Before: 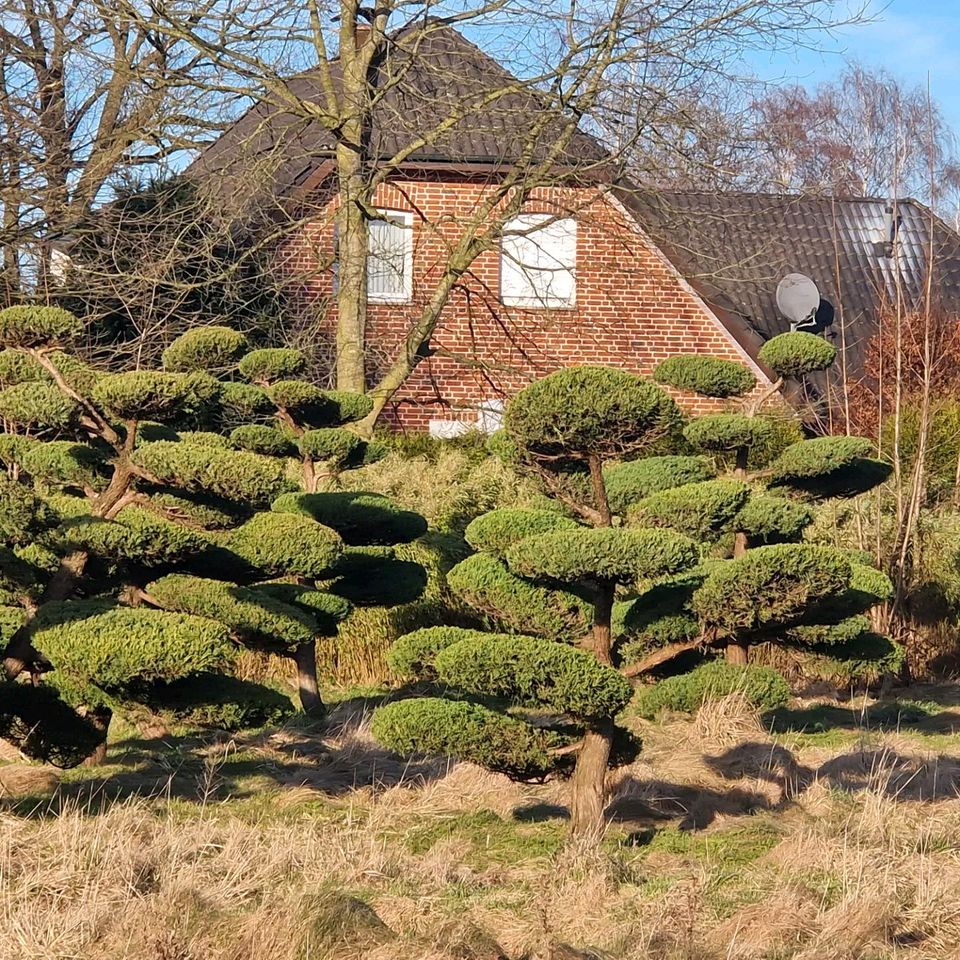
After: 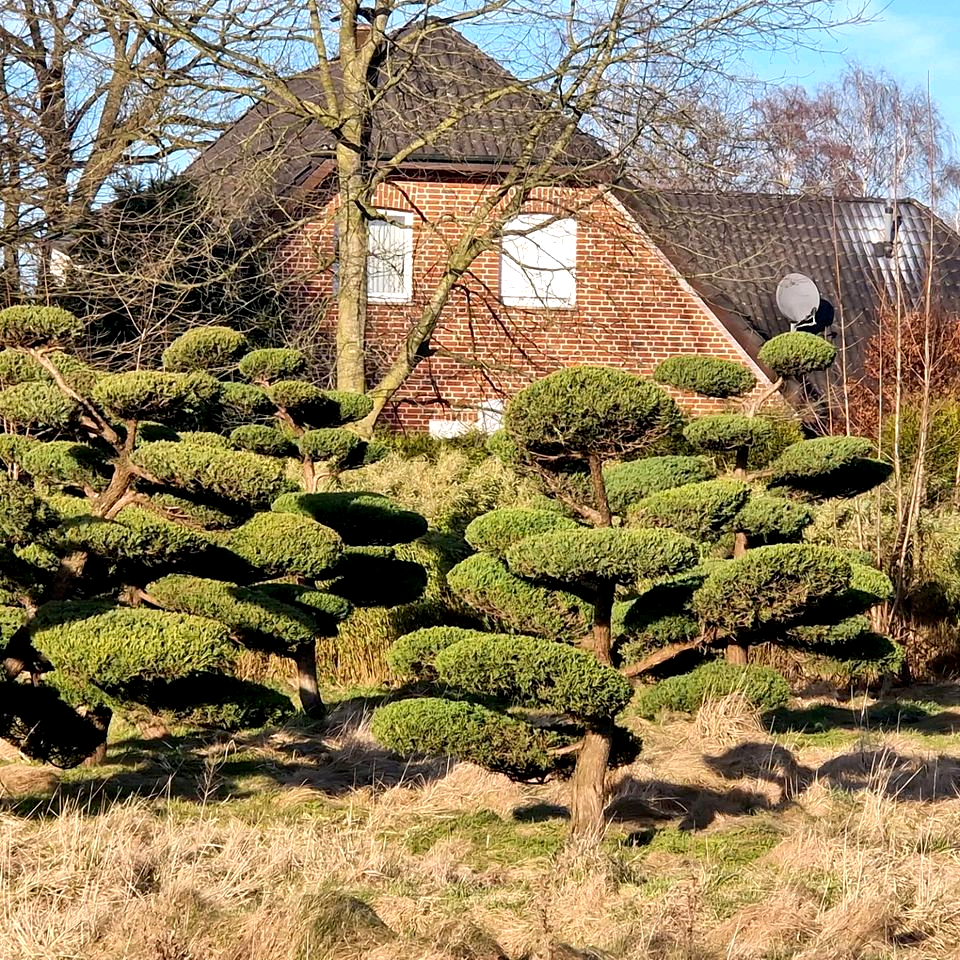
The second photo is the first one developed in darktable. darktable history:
exposure: black level correction 0.01, exposure 0.014 EV, compensate highlight preservation false
tone equalizer: -8 EV -0.417 EV, -7 EV -0.389 EV, -6 EV -0.333 EV, -5 EV -0.222 EV, -3 EV 0.222 EV, -2 EV 0.333 EV, -1 EV 0.389 EV, +0 EV 0.417 EV, edges refinement/feathering 500, mask exposure compensation -1.57 EV, preserve details no
